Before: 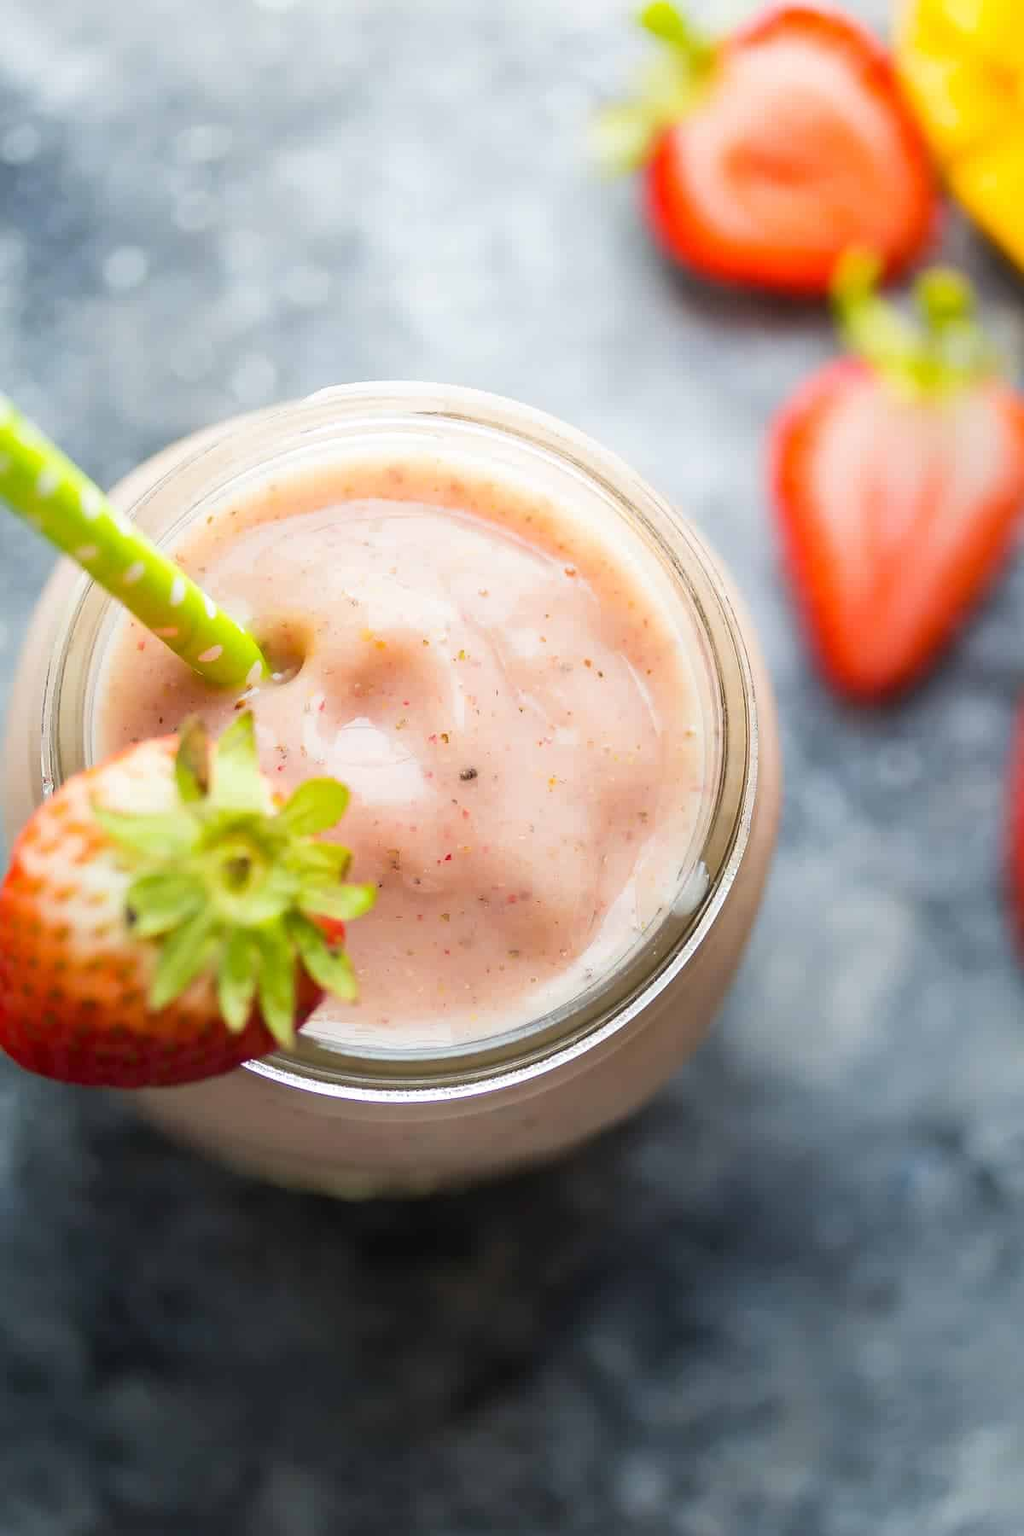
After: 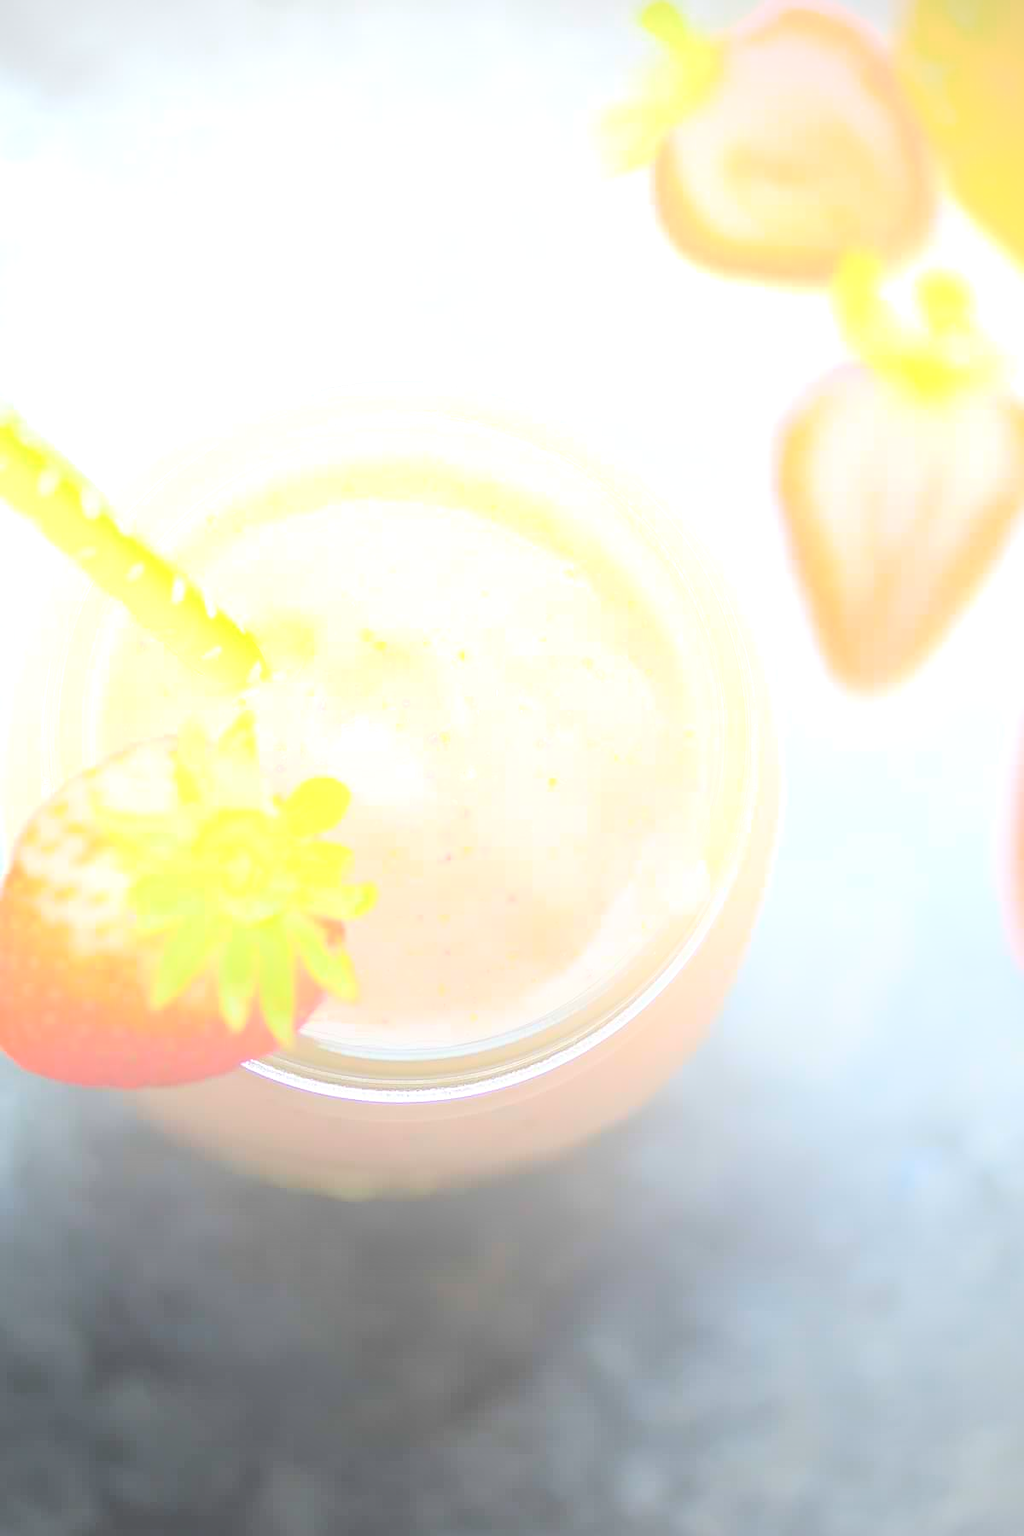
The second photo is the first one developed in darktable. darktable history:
vignetting: fall-off radius 60.92%
sharpen: on, module defaults
bloom: size 70%, threshold 25%, strength 70%
